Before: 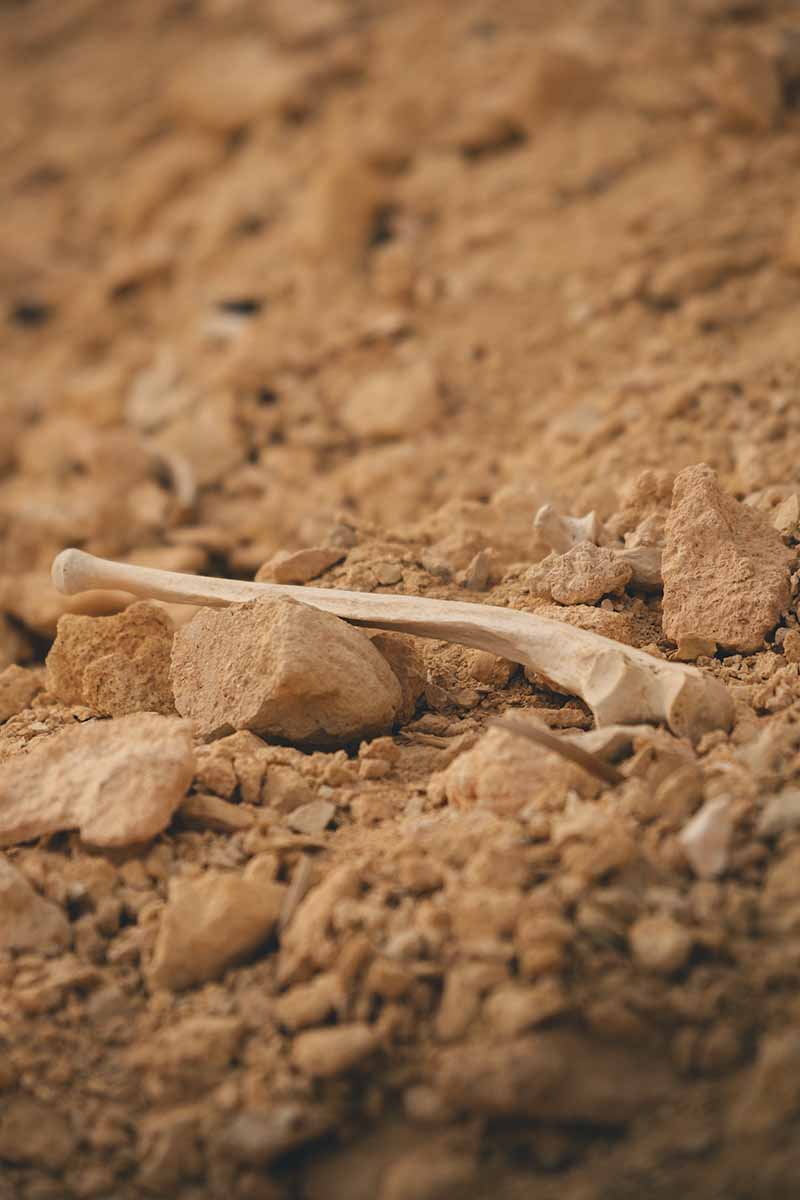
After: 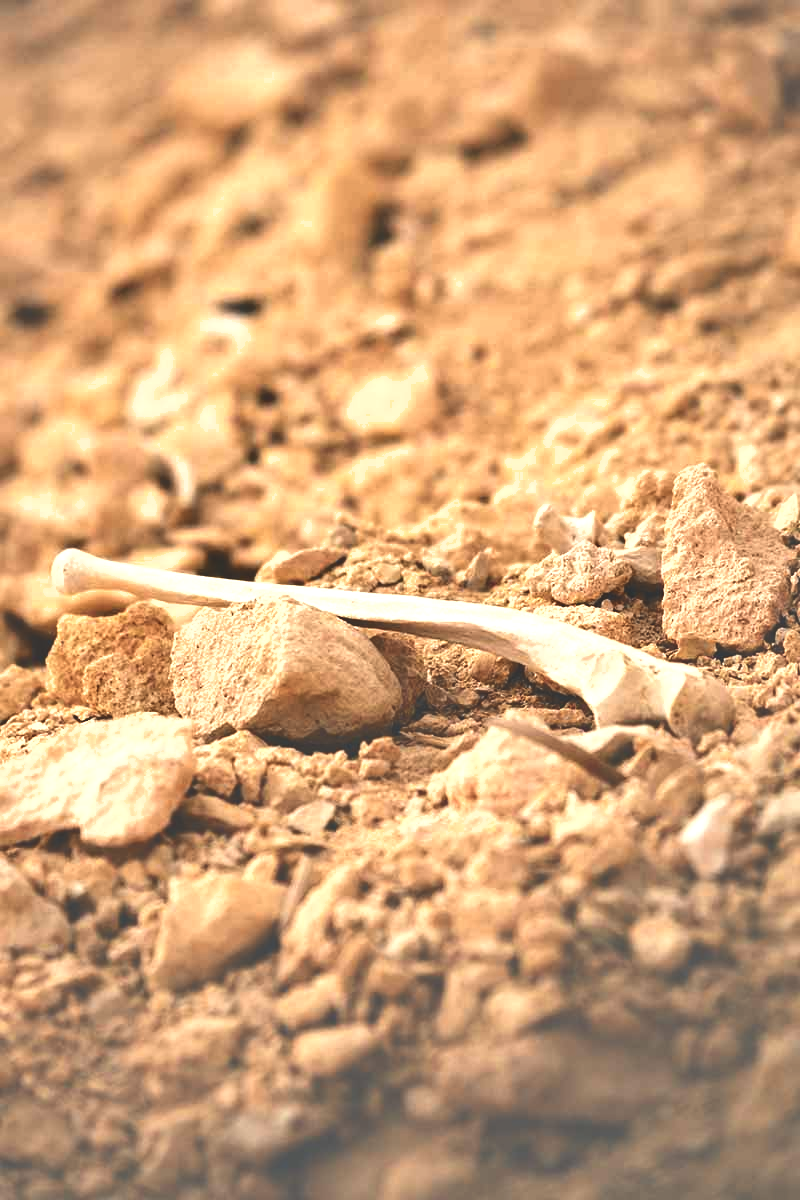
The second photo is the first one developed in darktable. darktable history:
exposure: black level correction -0.024, exposure 1.396 EV, compensate exposure bias true, compensate highlight preservation false
shadows and highlights: soften with gaussian
contrast brightness saturation: saturation -0.069
